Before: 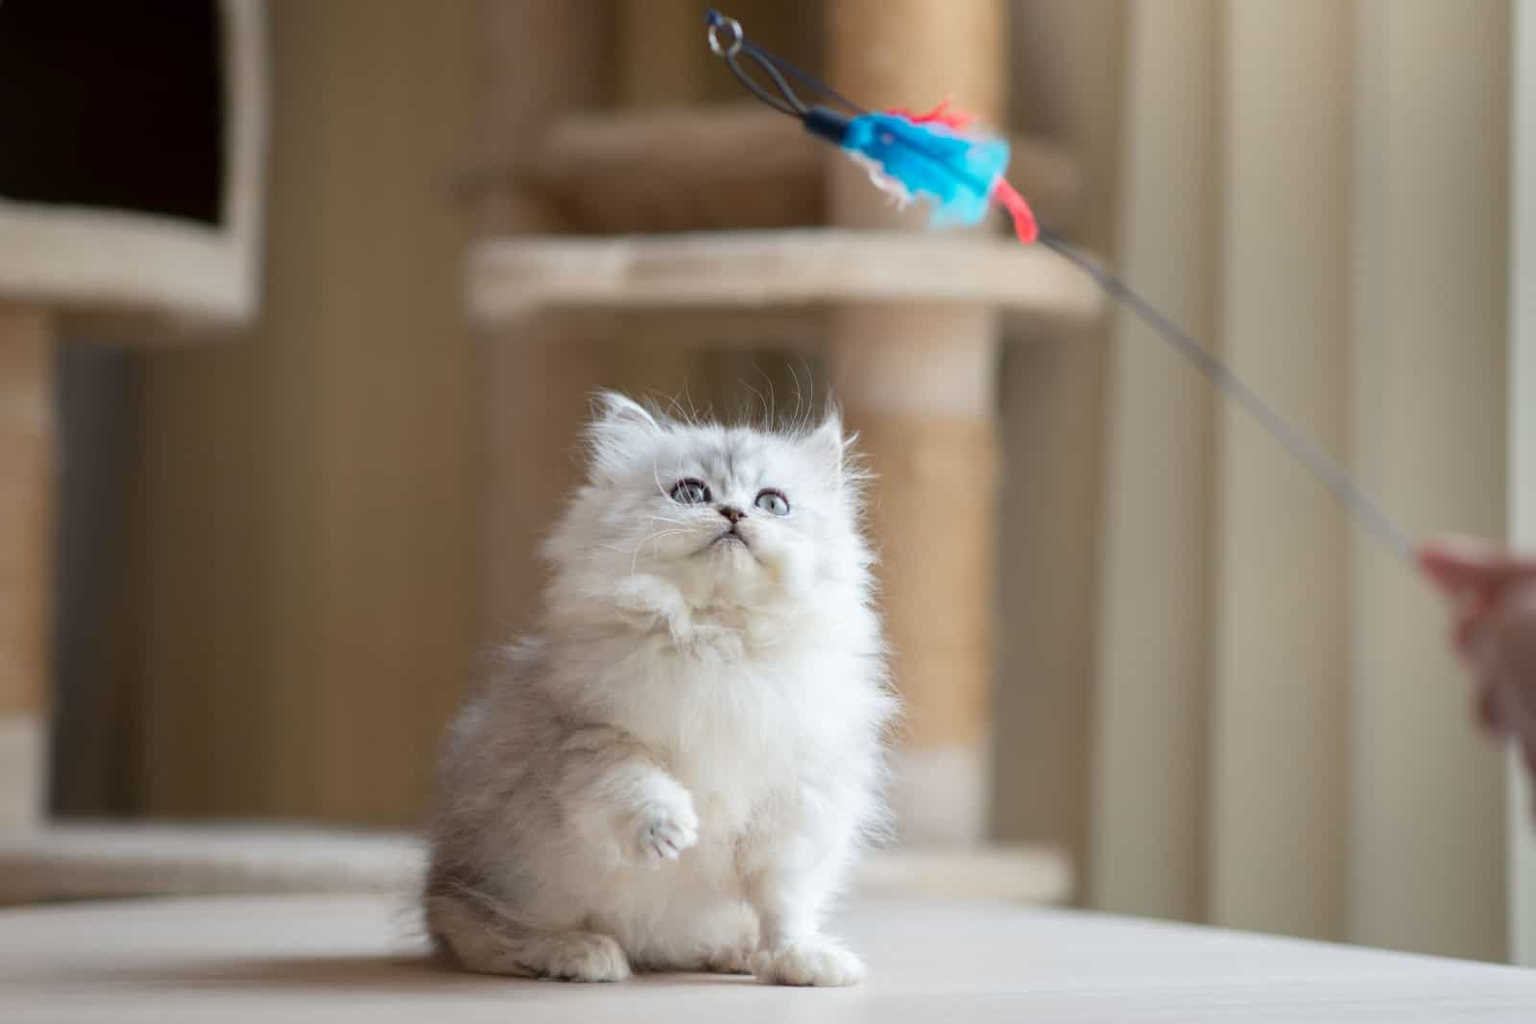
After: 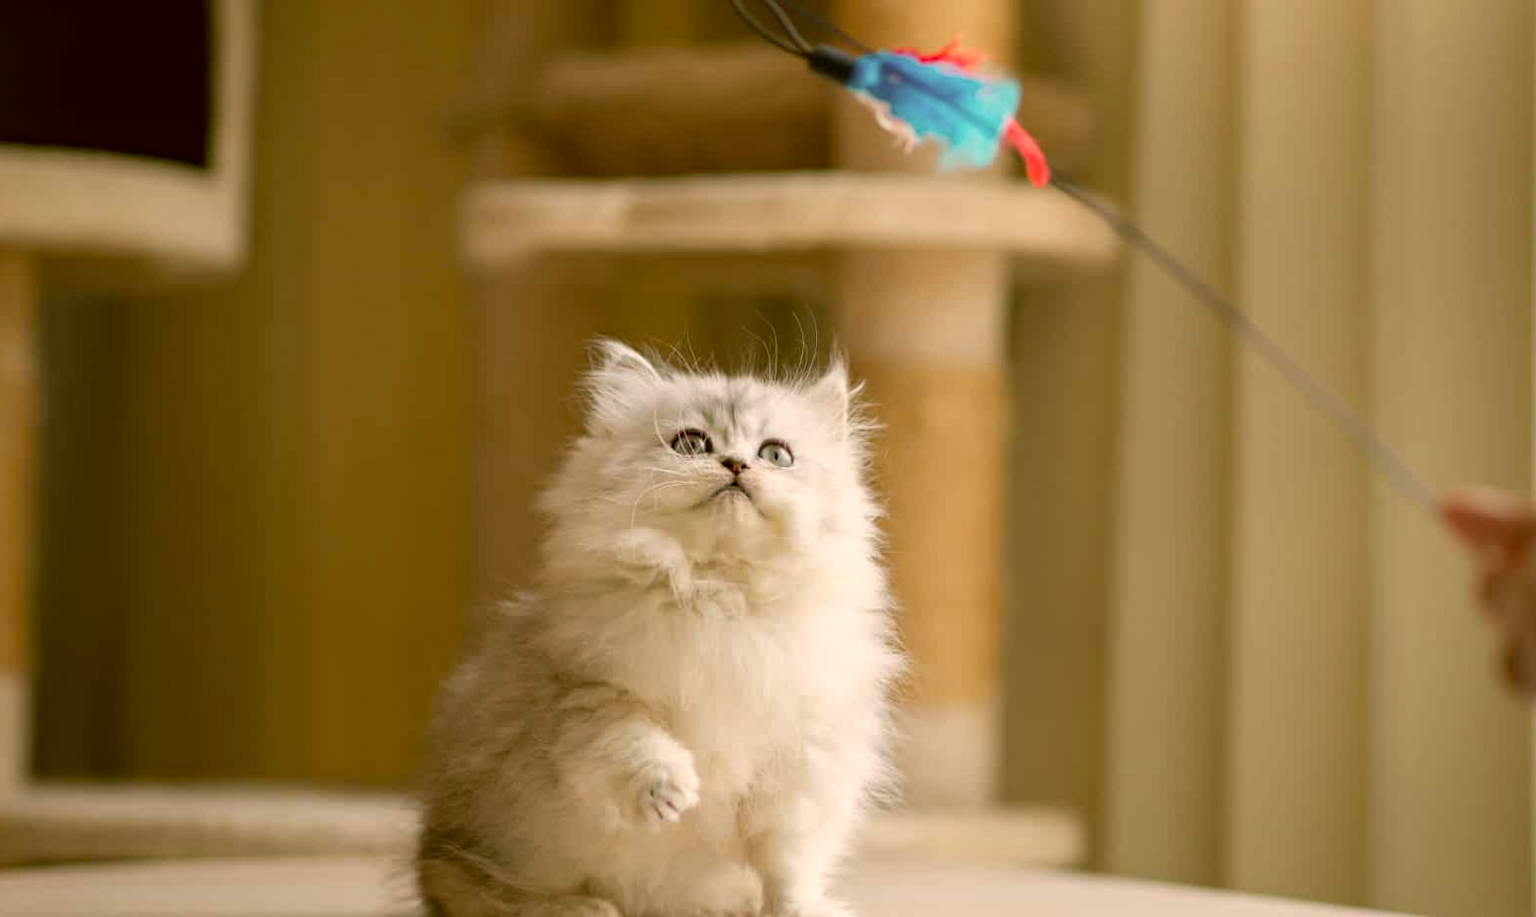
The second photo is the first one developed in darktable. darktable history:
haze removal: compatibility mode true, adaptive false
crop: left 1.259%, top 6.164%, right 1.638%, bottom 6.822%
color correction: highlights a* 8.85, highlights b* 15.53, shadows a* -0.649, shadows b* 26.86
